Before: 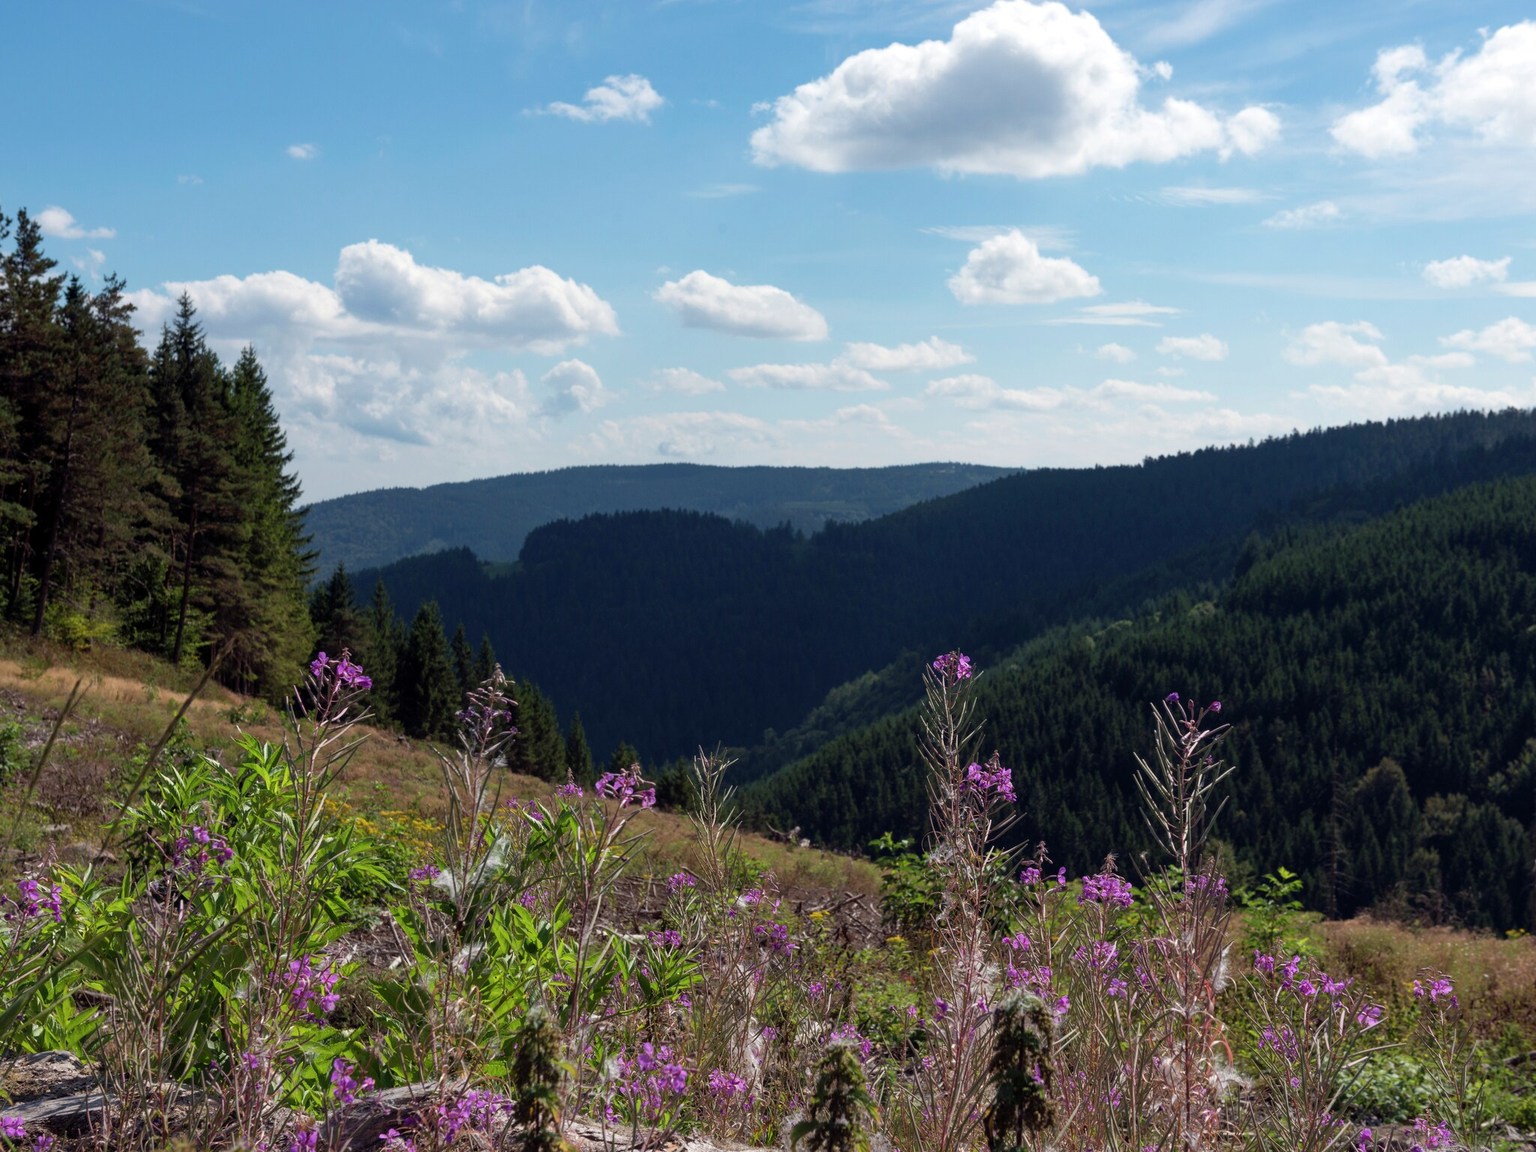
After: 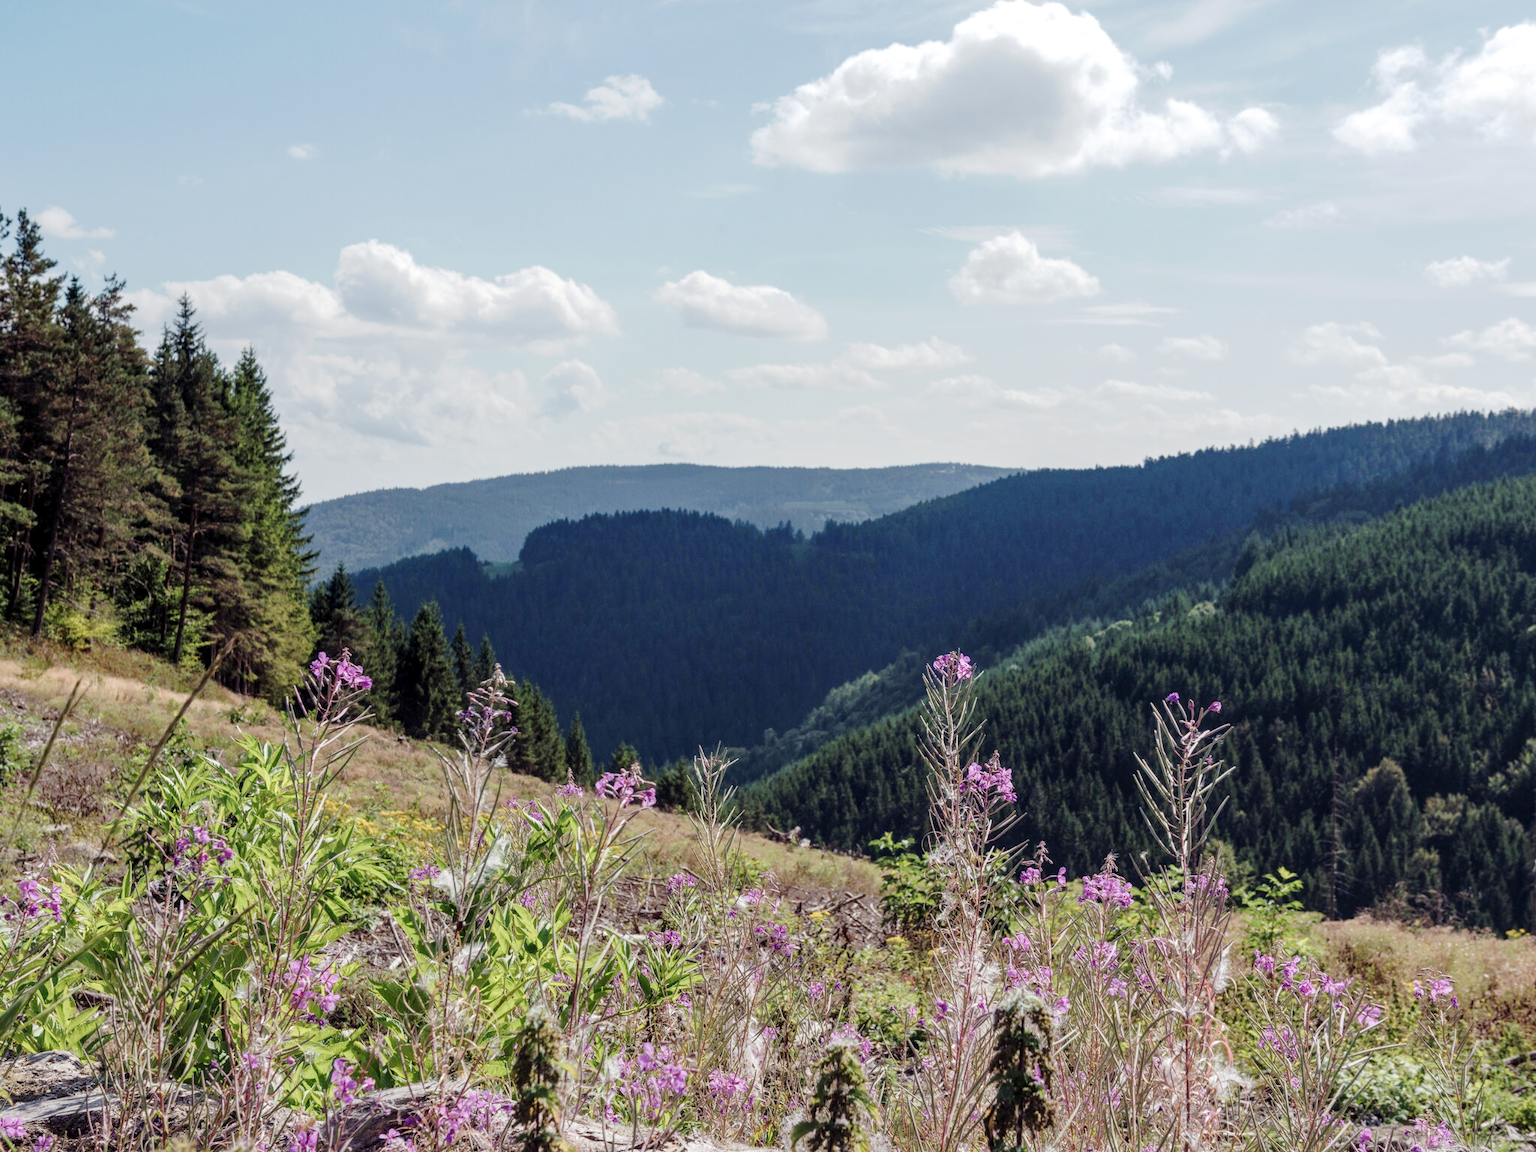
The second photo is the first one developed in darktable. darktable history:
local contrast: on, module defaults
color correction: saturation 0.85
tone curve: curves: ch0 [(0, 0) (0.003, 0.021) (0.011, 0.033) (0.025, 0.059) (0.044, 0.097) (0.069, 0.141) (0.1, 0.186) (0.136, 0.237) (0.177, 0.298) (0.224, 0.378) (0.277, 0.47) (0.335, 0.542) (0.399, 0.605) (0.468, 0.678) (0.543, 0.724) (0.623, 0.787) (0.709, 0.829) (0.801, 0.875) (0.898, 0.912) (1, 1)], preserve colors none
